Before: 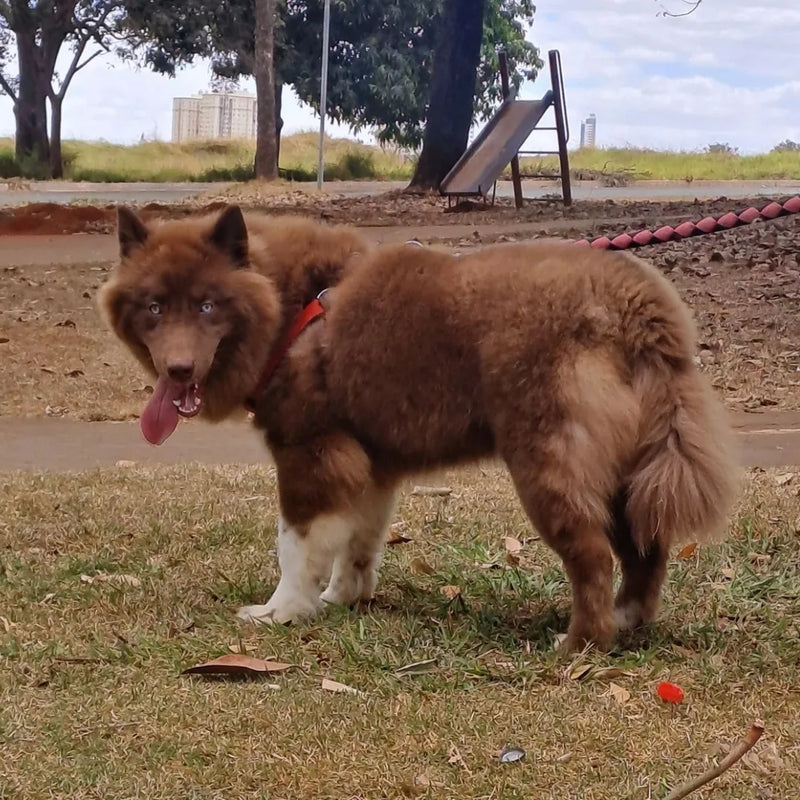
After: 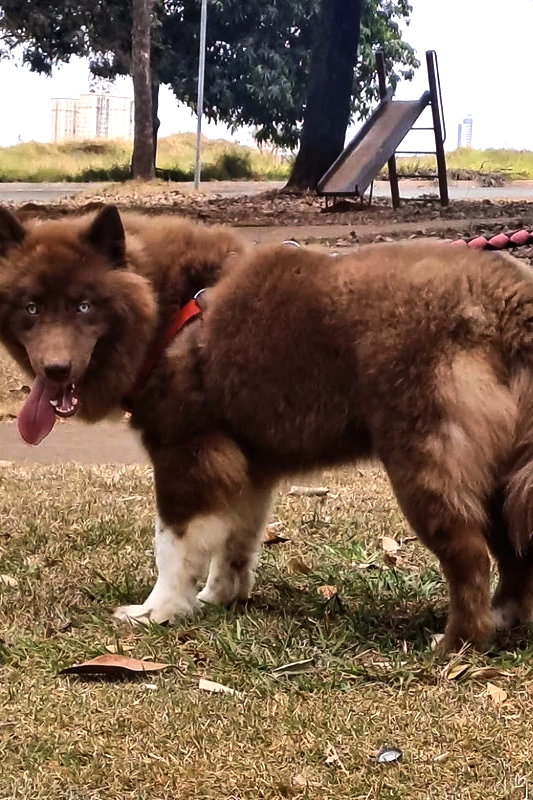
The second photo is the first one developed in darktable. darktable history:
tone equalizer: -8 EV -1.08 EV, -7 EV -1.01 EV, -6 EV -0.867 EV, -5 EV -0.578 EV, -3 EV 0.578 EV, -2 EV 0.867 EV, -1 EV 1.01 EV, +0 EV 1.08 EV, edges refinement/feathering 500, mask exposure compensation -1.57 EV, preserve details no
crop and rotate: left 15.446%, right 17.836%
